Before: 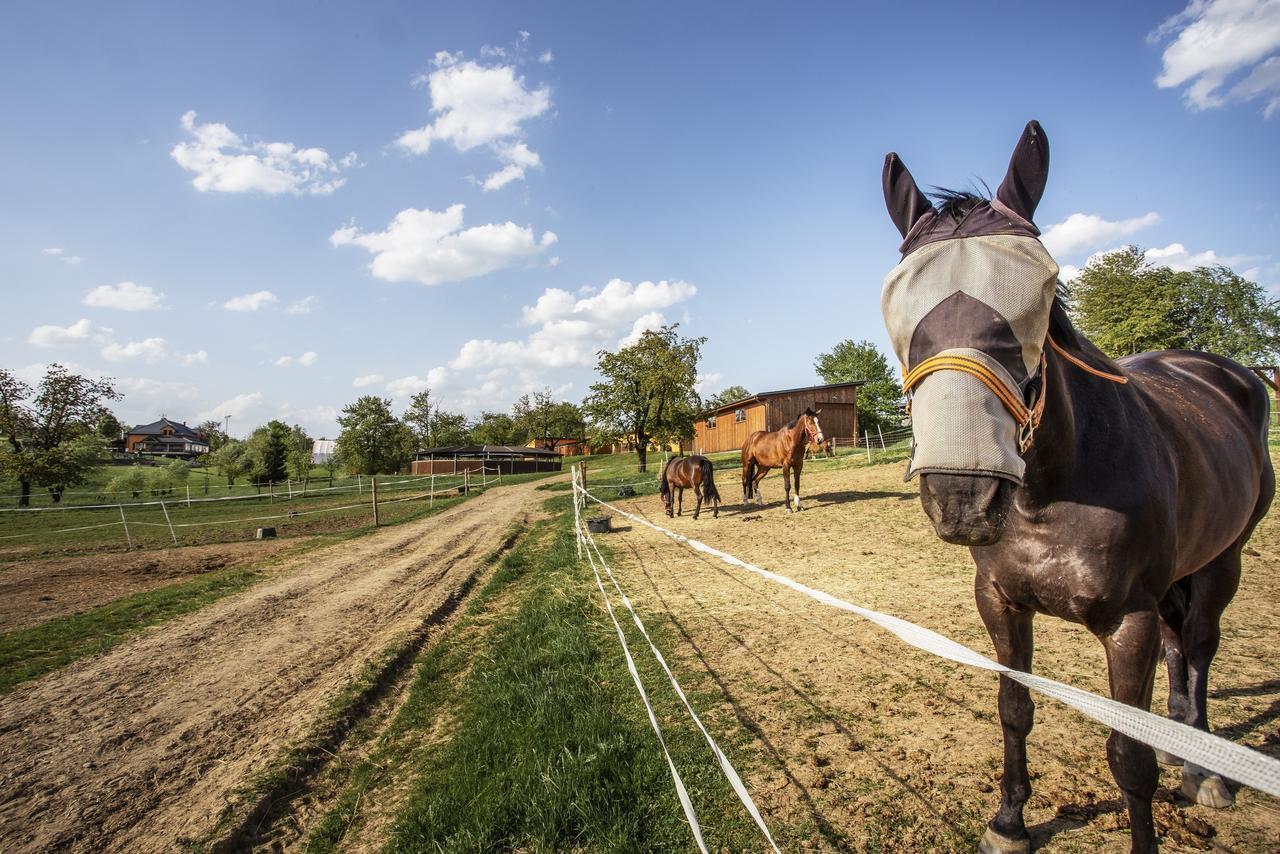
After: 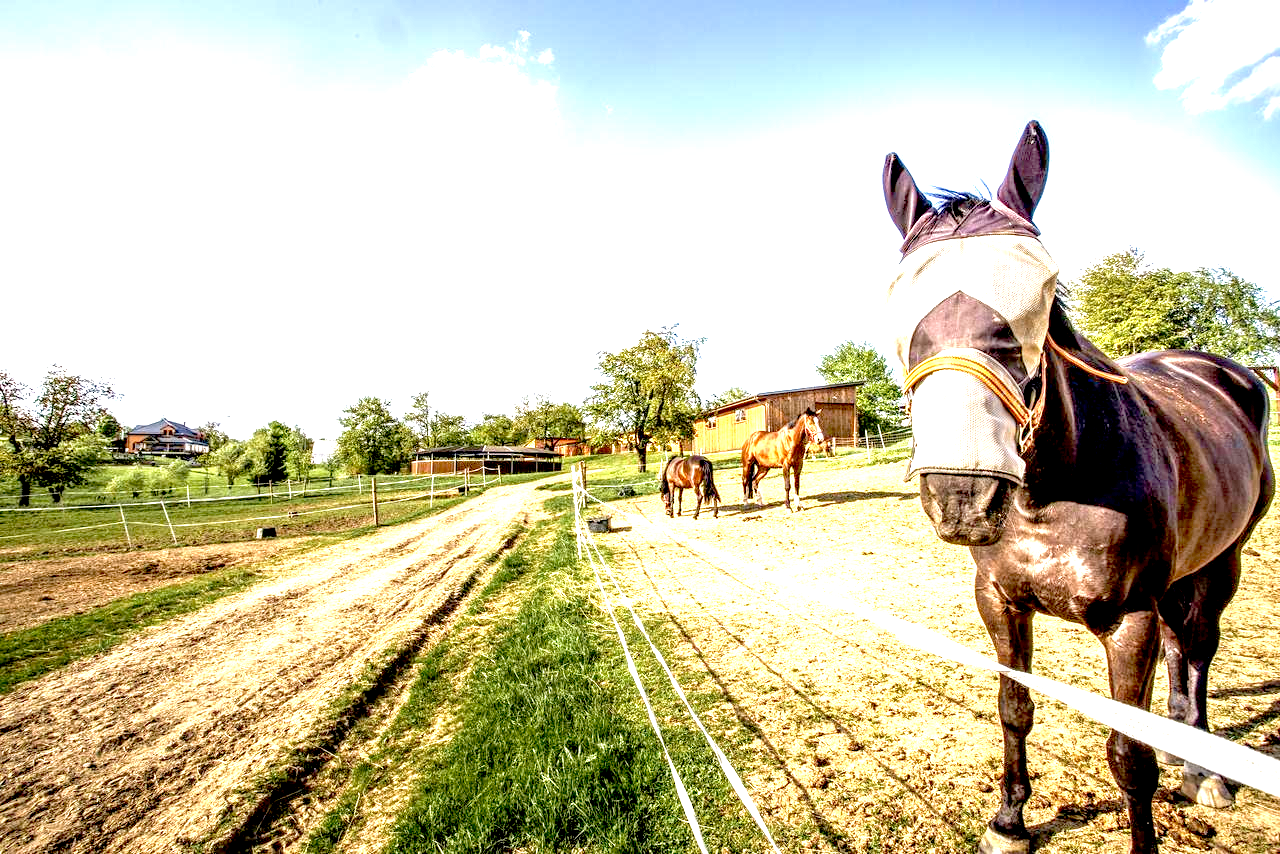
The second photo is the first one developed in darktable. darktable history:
velvia: on, module defaults
exposure: black level correction 0.016, exposure 1.774 EV, compensate highlight preservation false
local contrast: on, module defaults
